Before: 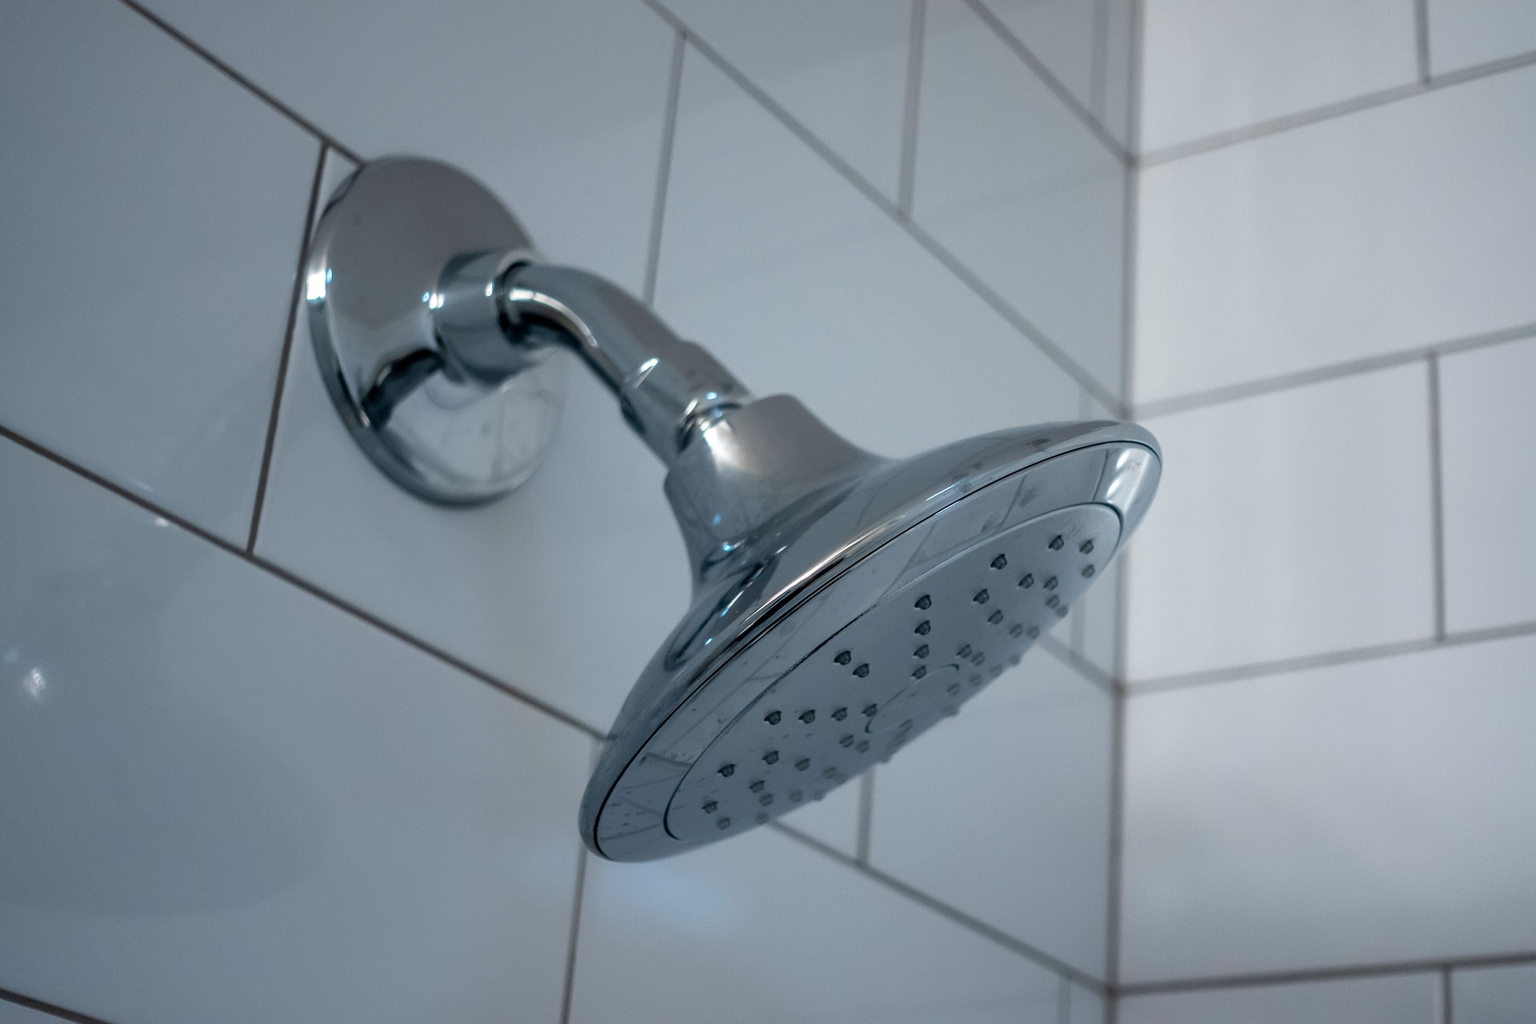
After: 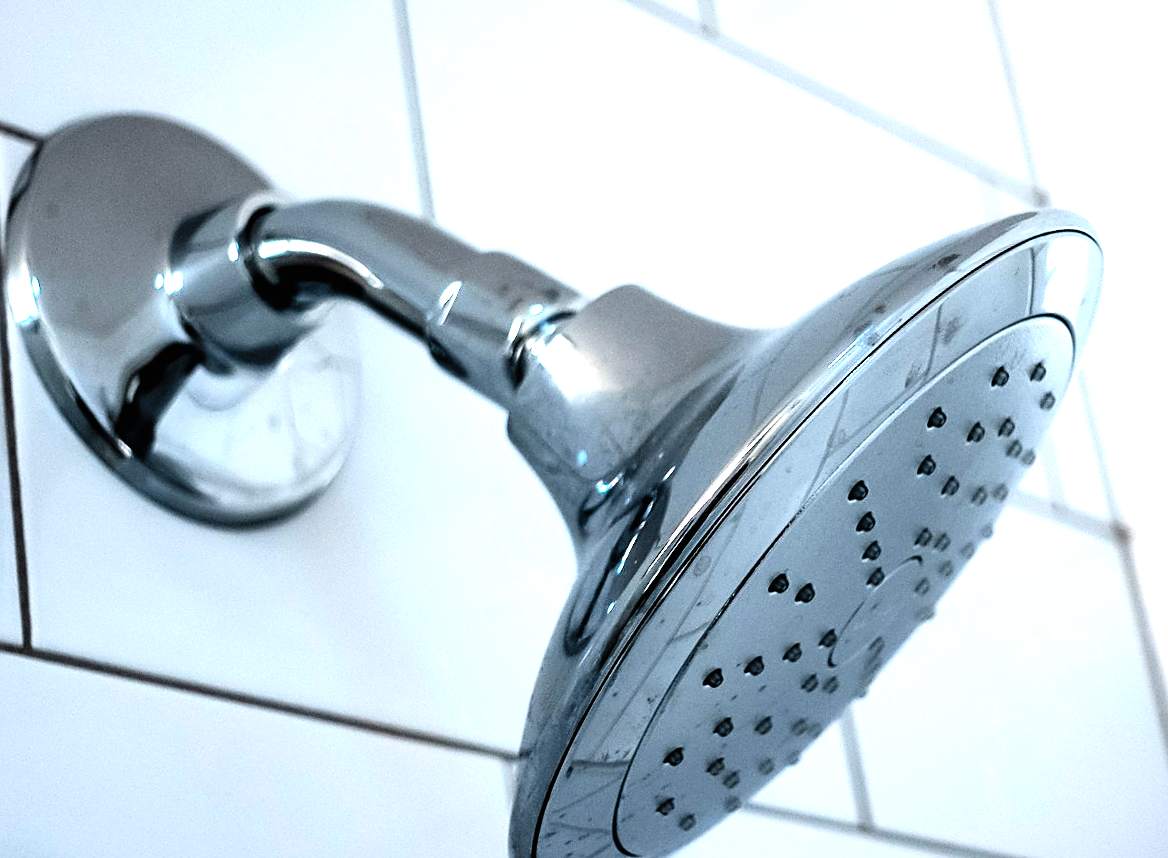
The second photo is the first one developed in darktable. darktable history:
filmic rgb: black relative exposure -5 EV, hardness 2.88, contrast 1.3, highlights saturation mix -30%
sharpen: on, module defaults
contrast brightness saturation: contrast 0.2, brightness 0.16, saturation 0.22
crop and rotate: left 13.342%, right 19.991%
rotate and perspective: rotation -14.8°, crop left 0.1, crop right 0.903, crop top 0.25, crop bottom 0.748
levels: levels [0, 0.374, 0.749]
